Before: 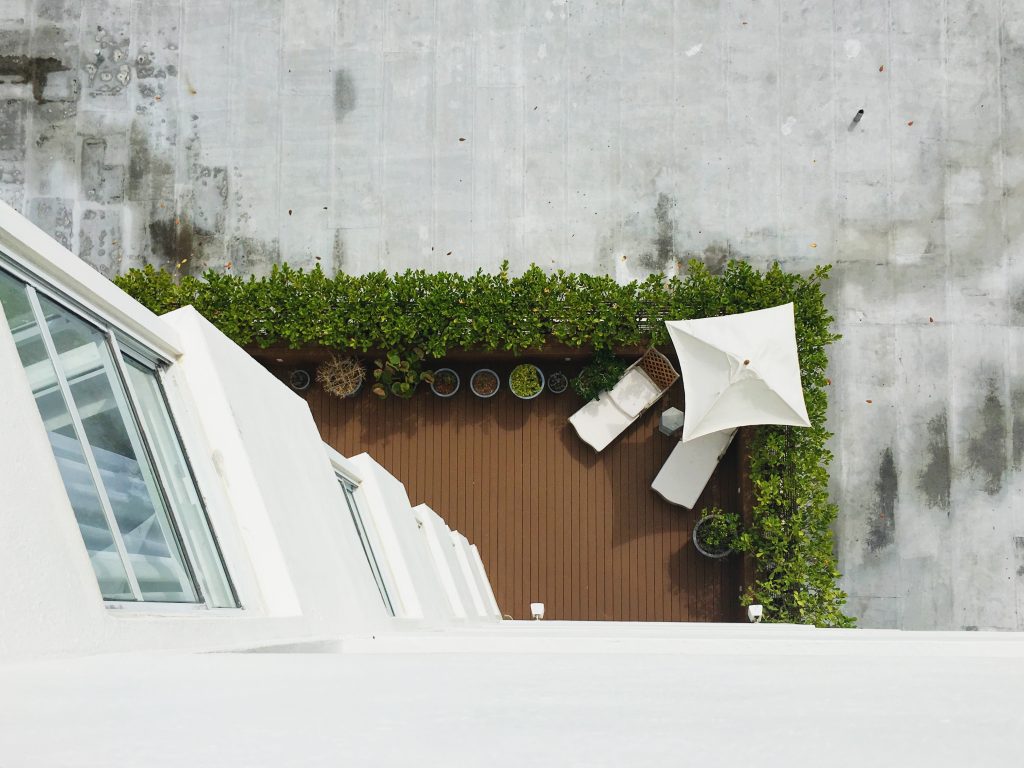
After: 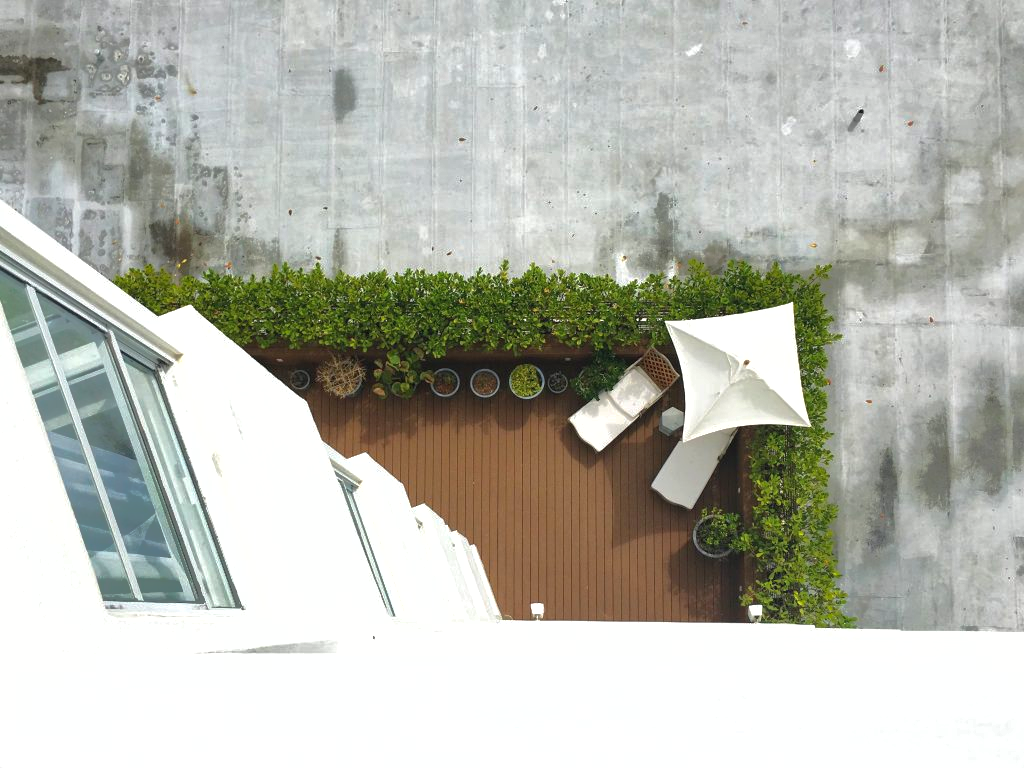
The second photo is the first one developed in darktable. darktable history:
shadows and highlights: shadows 40, highlights -60
exposure: exposure 0.4 EV, compensate highlight preservation false
